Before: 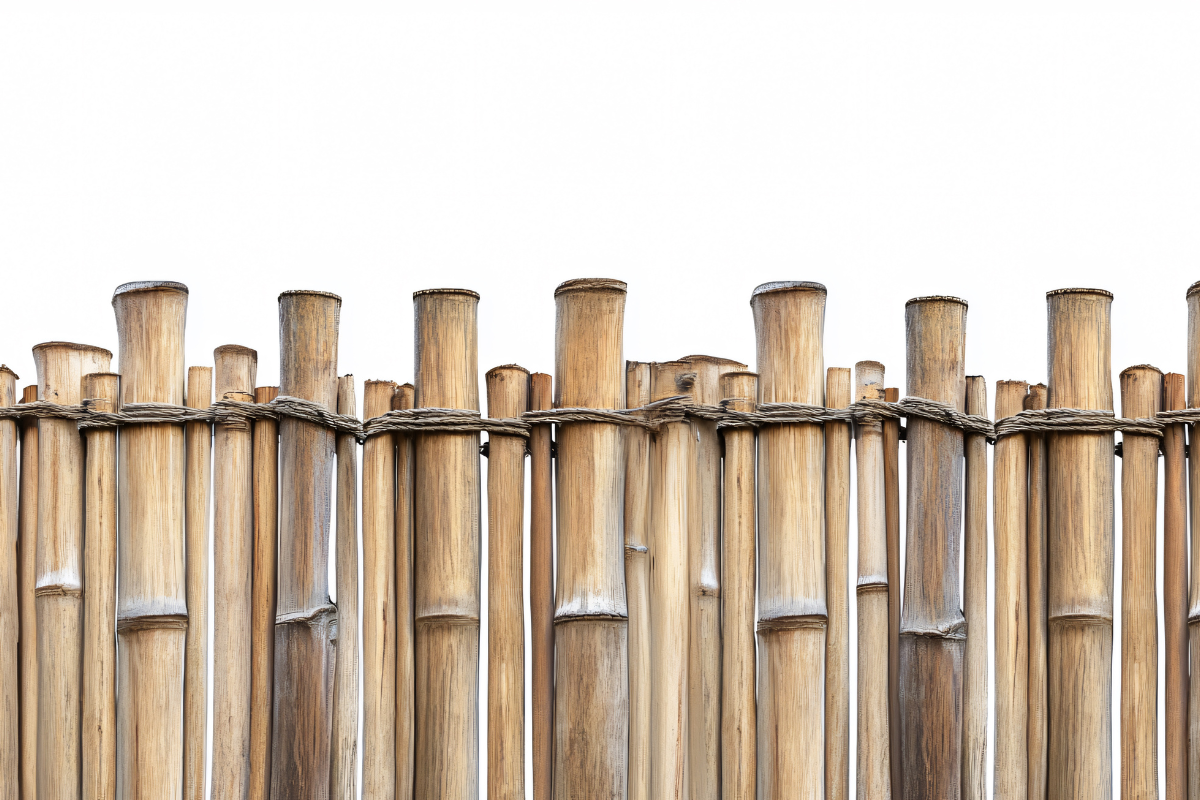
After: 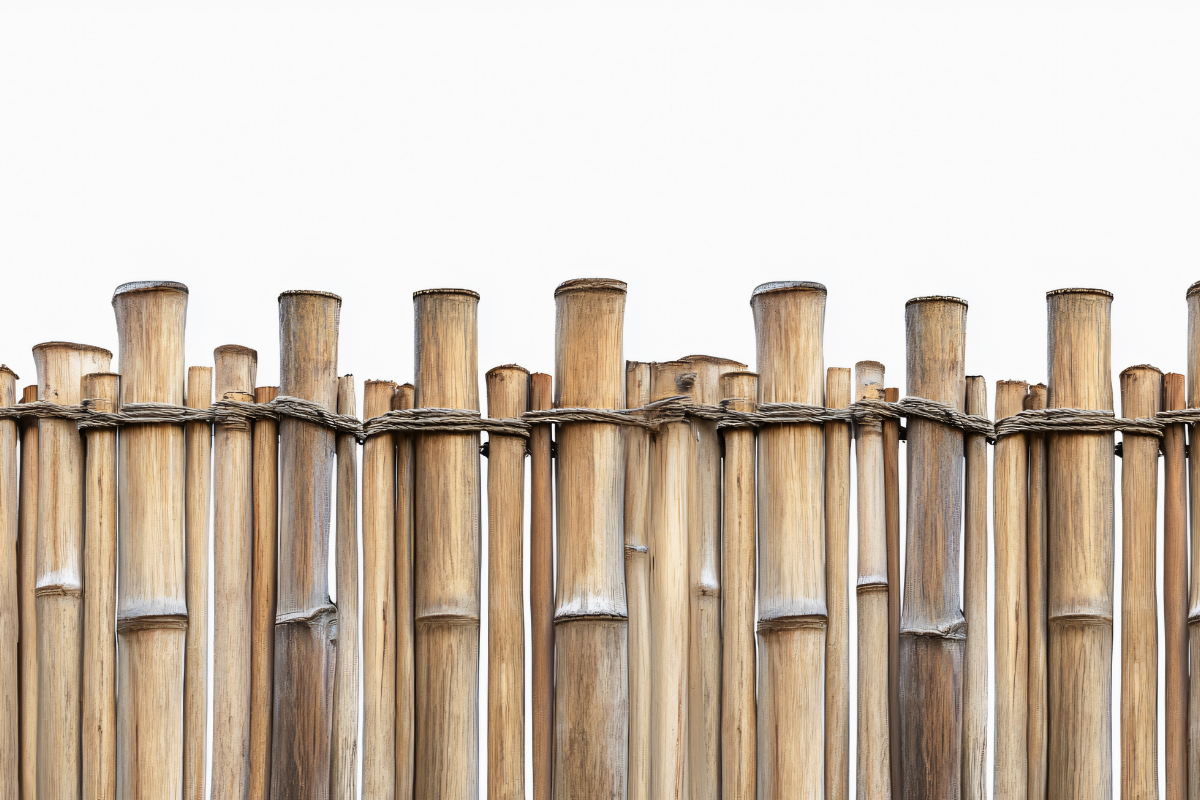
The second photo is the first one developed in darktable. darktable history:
exposure: exposure -0.056 EV, compensate exposure bias true, compensate highlight preservation false
